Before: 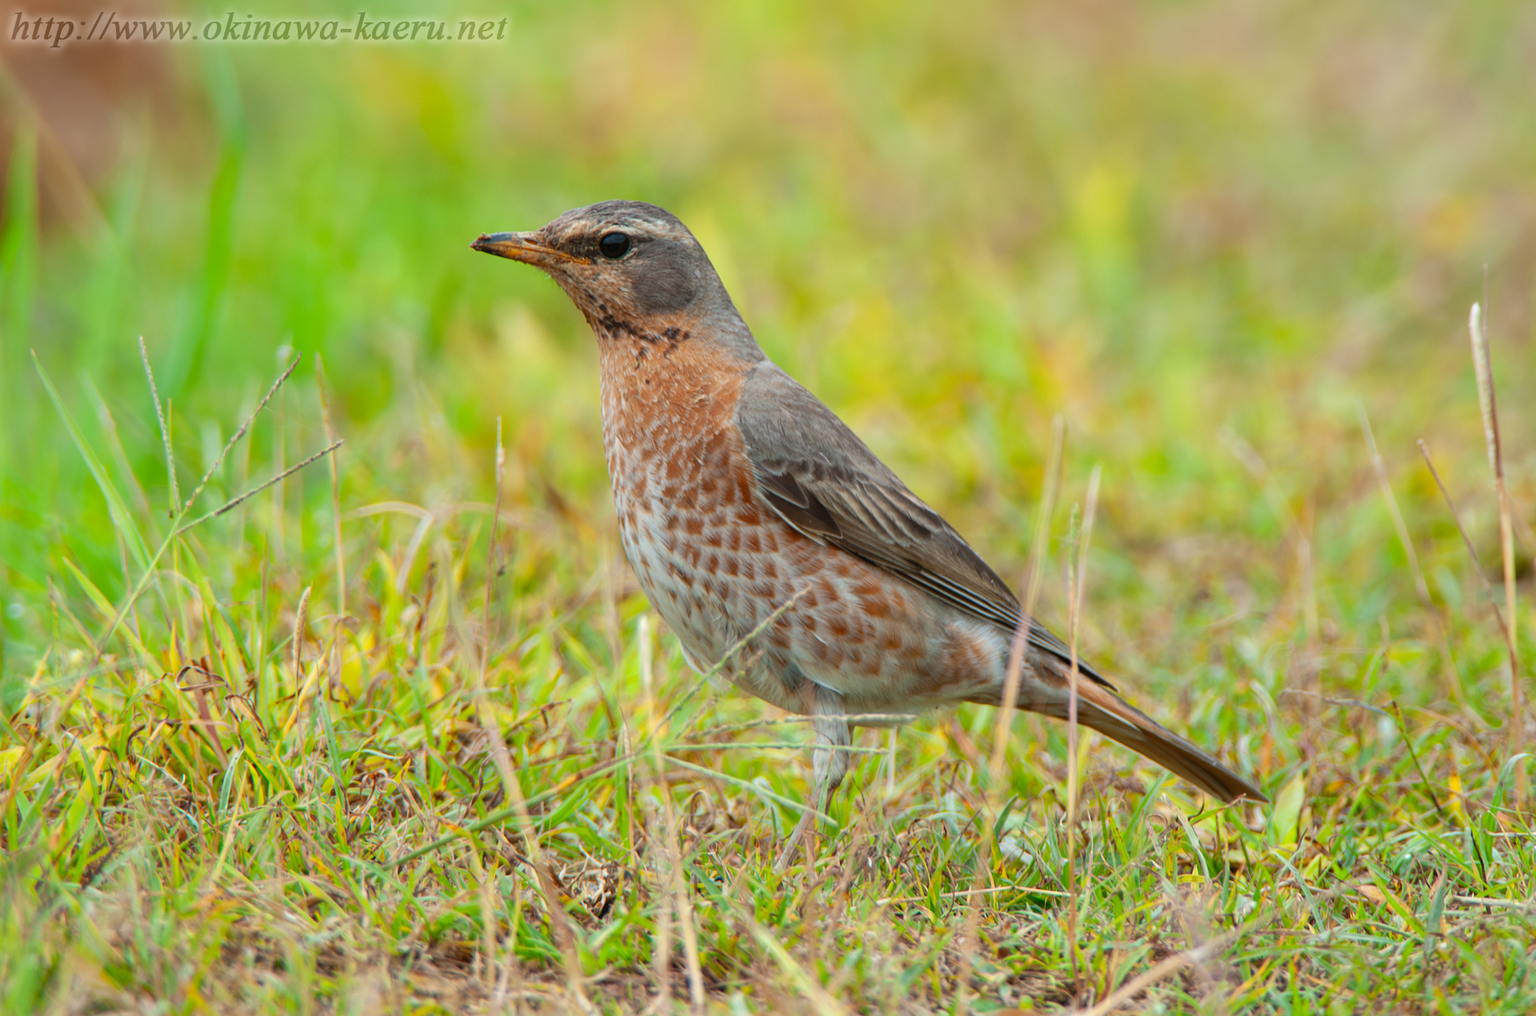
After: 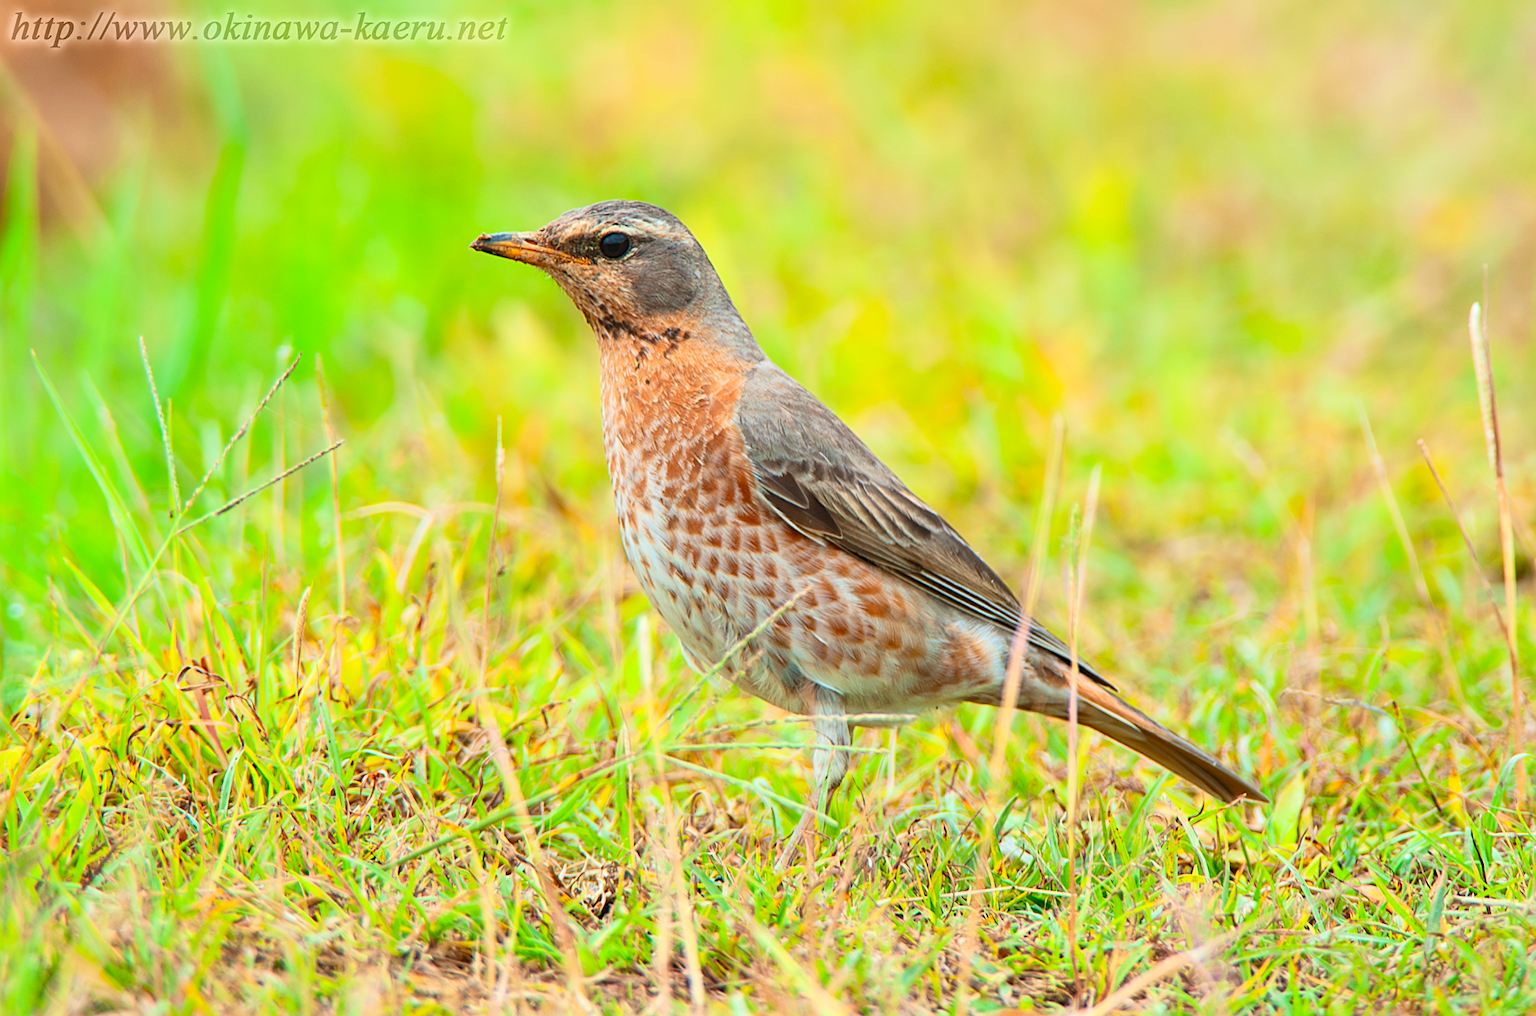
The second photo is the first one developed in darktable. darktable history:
contrast brightness saturation: contrast 0.238, brightness 0.248, saturation 0.387
velvia: strength 16.94%
sharpen: on, module defaults
